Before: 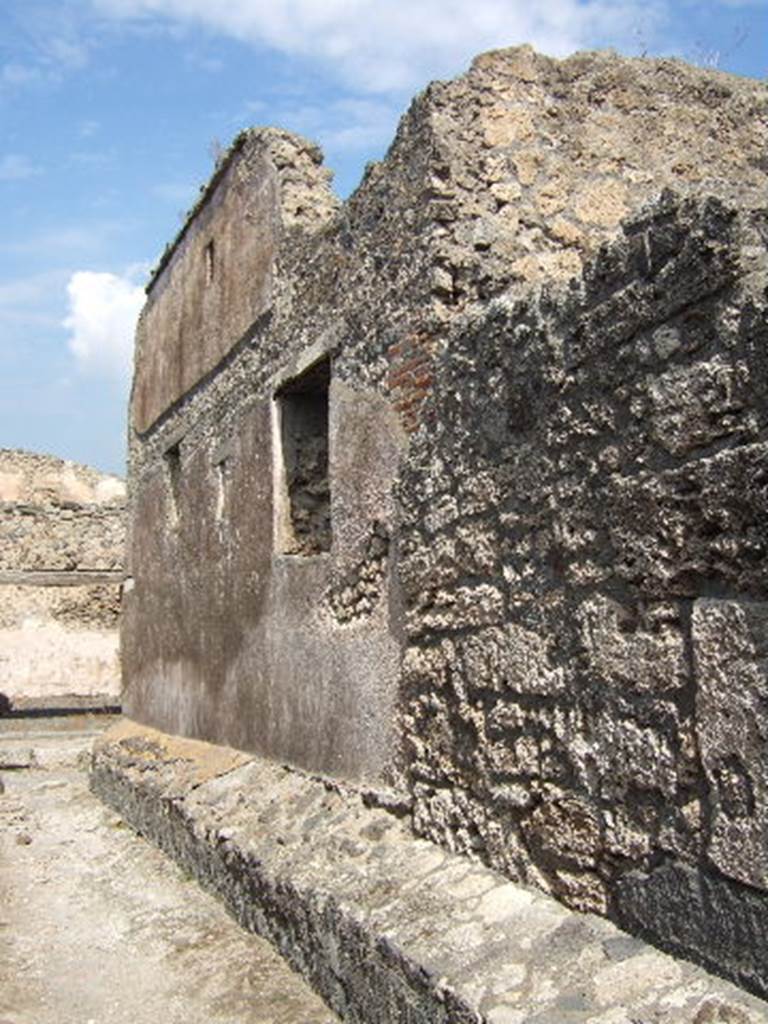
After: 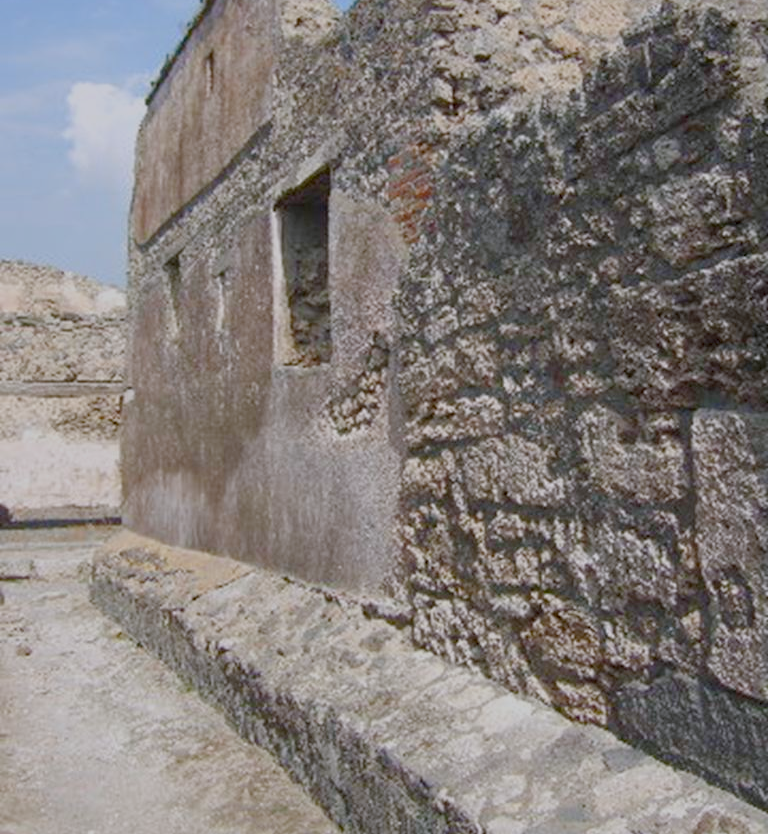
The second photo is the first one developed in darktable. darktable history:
color balance rgb: shadows lift › chroma 1%, shadows lift › hue 113°, highlights gain › chroma 0.2%, highlights gain › hue 333°, perceptual saturation grading › global saturation 20%, perceptual saturation grading › highlights -50%, perceptual saturation grading › shadows 25%, contrast -30%
white balance: red 0.984, blue 1.059
crop and rotate: top 18.507%
shadows and highlights: shadows 4.1, highlights -17.6, soften with gaussian
